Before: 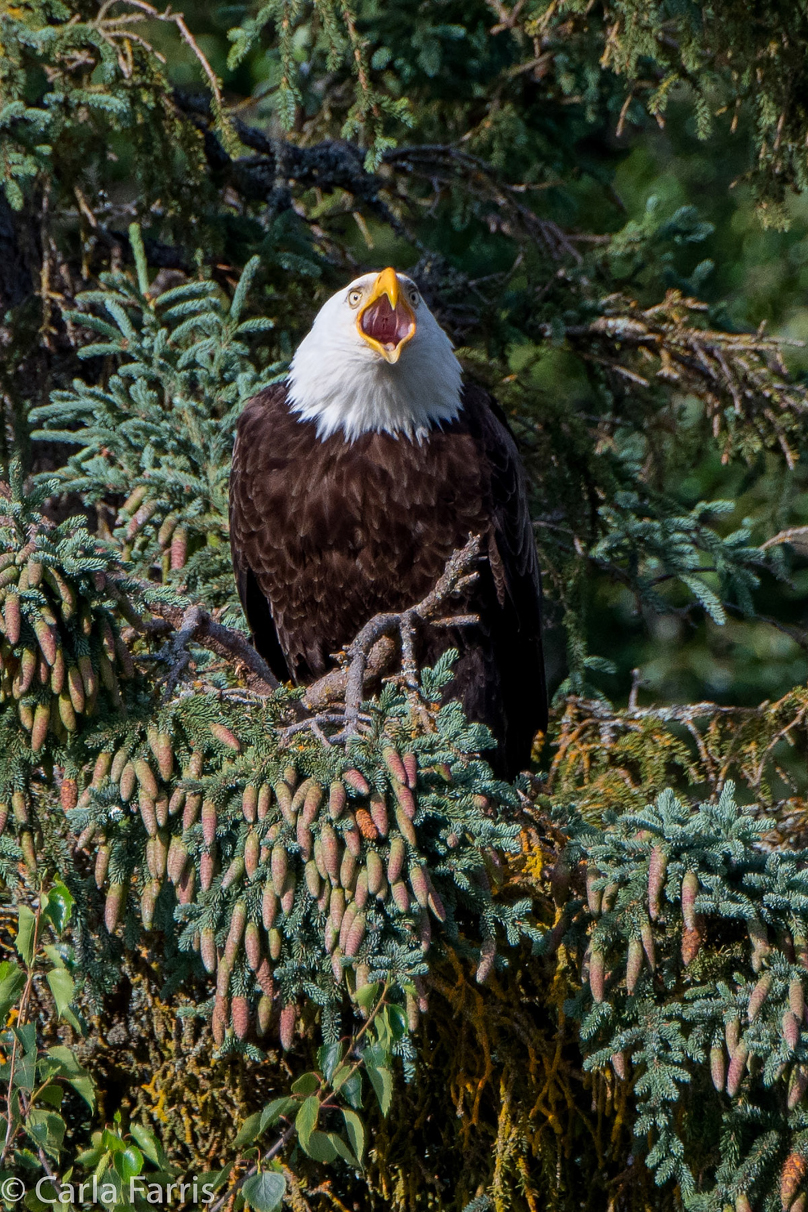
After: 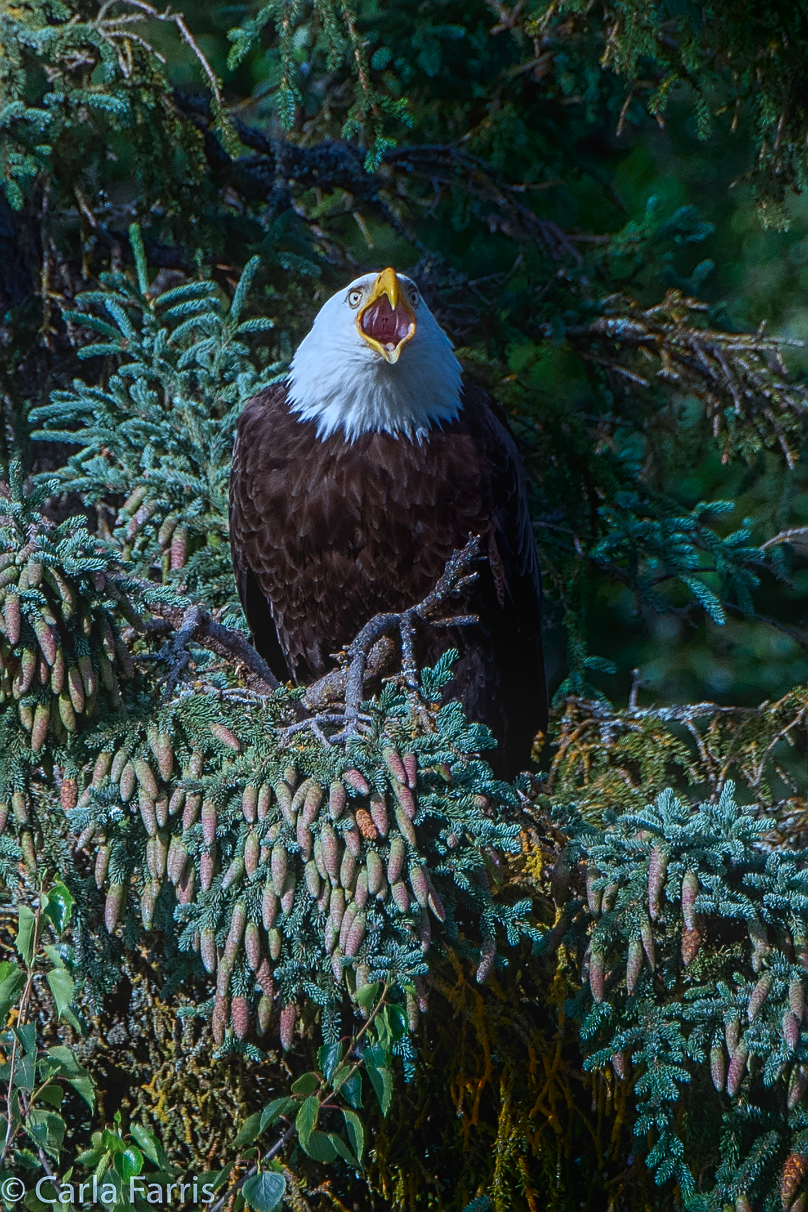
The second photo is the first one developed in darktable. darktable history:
exposure: compensate highlight preservation false
local contrast: on, module defaults
contrast brightness saturation: contrast -0.141, brightness 0.045, saturation -0.129
shadows and highlights: shadows -89.97, highlights 88.87, soften with gaussian
color calibration: x 0.398, y 0.386, temperature 3689.08 K
sharpen: on, module defaults
